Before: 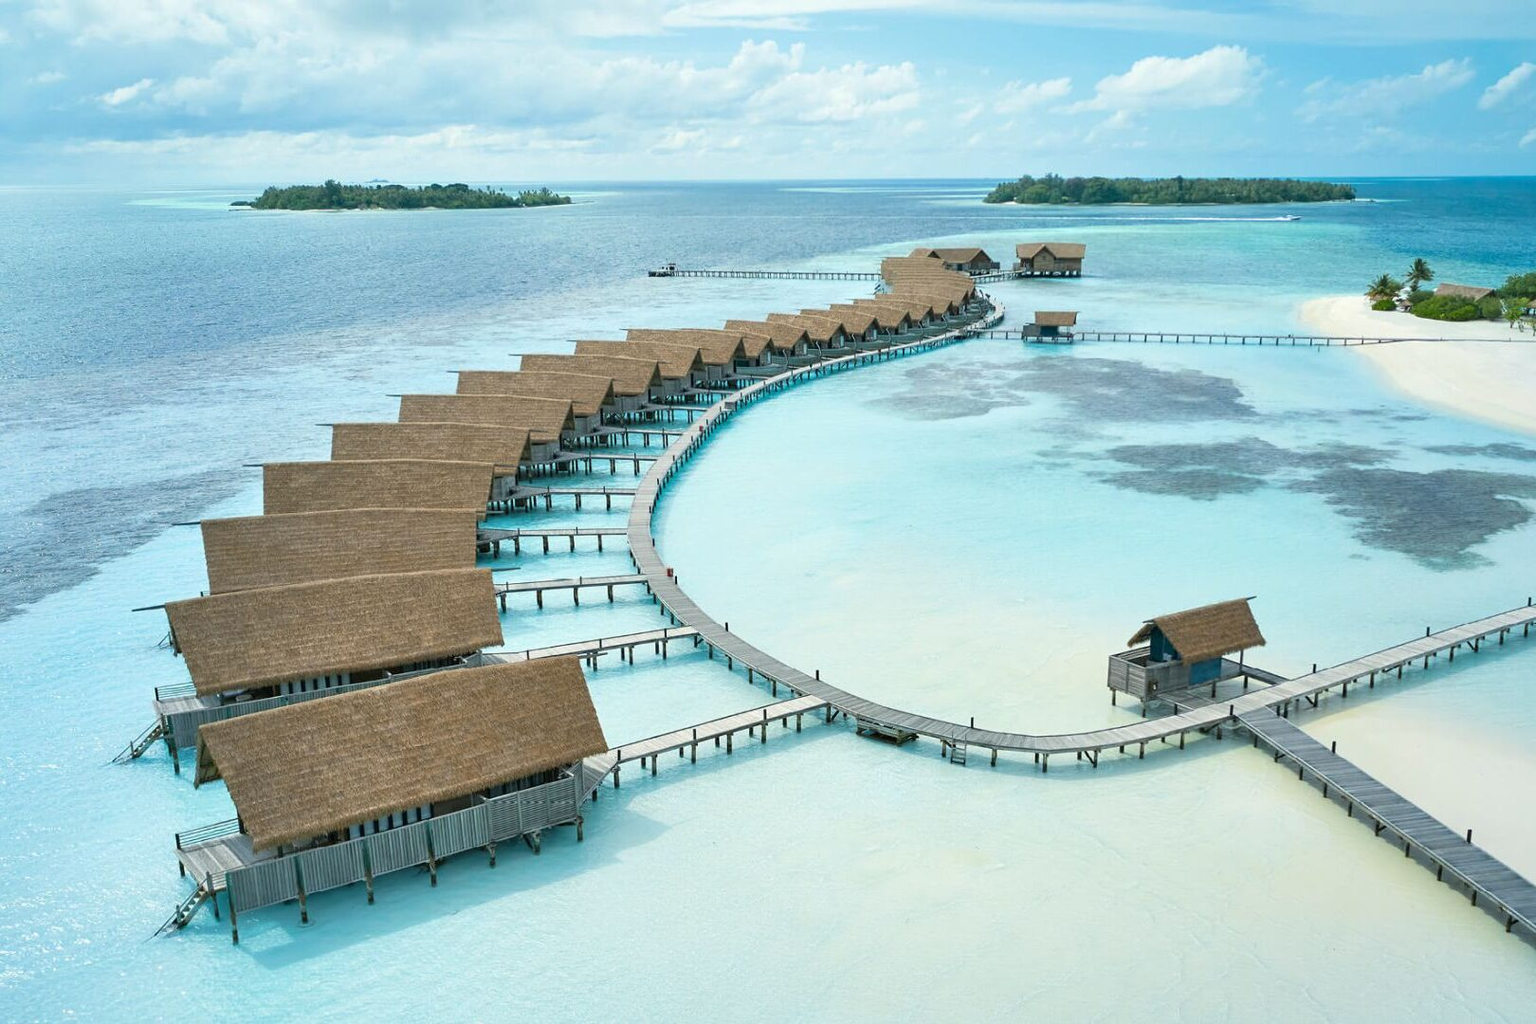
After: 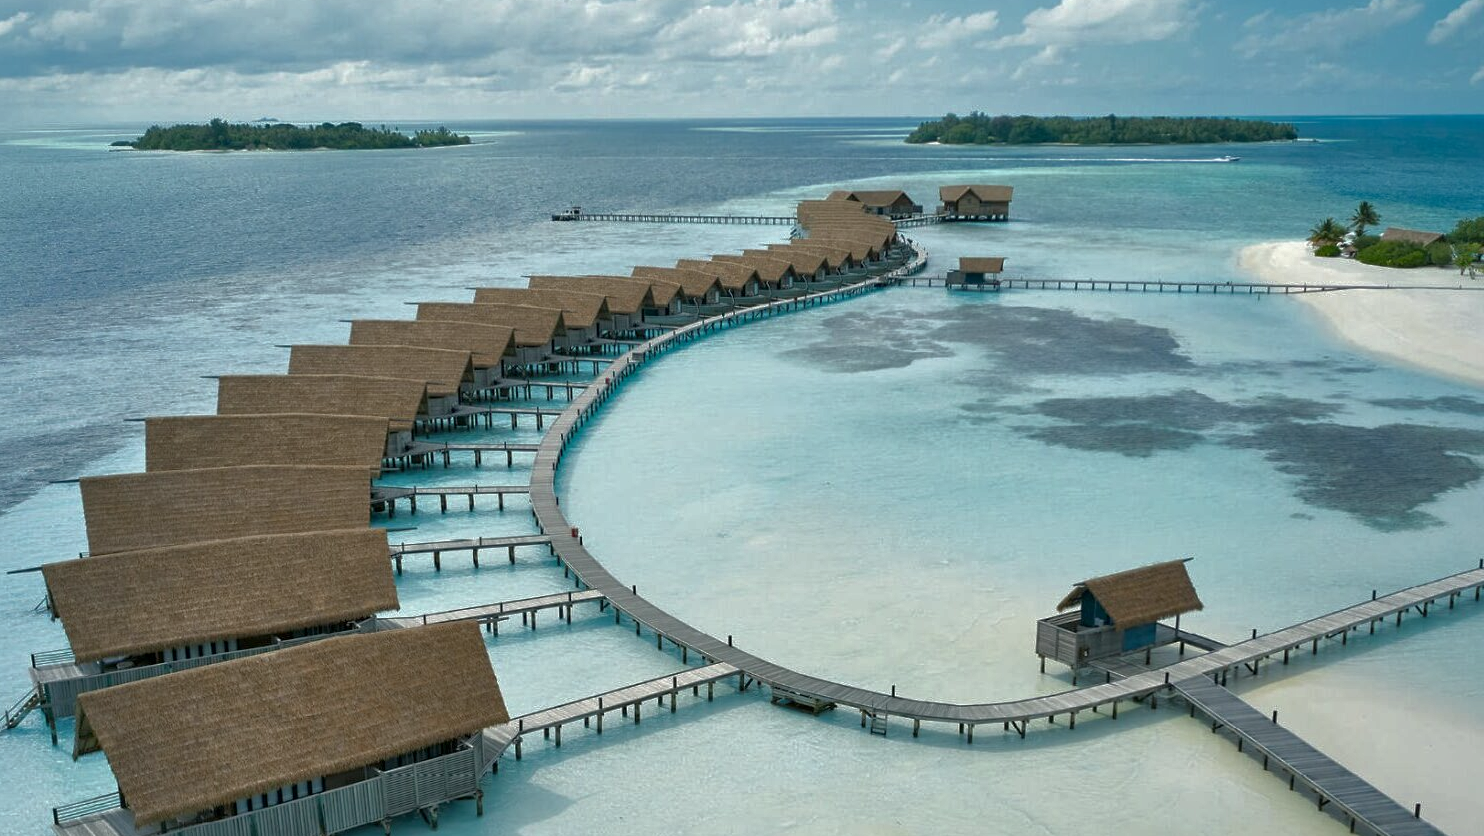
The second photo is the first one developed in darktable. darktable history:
base curve: curves: ch0 [(0, 0) (0.841, 0.609) (1, 1)]
tone equalizer: on, module defaults
crop: left 8.155%, top 6.611%, bottom 15.385%
local contrast: mode bilateral grid, contrast 20, coarseness 50, detail 120%, midtone range 0.2
